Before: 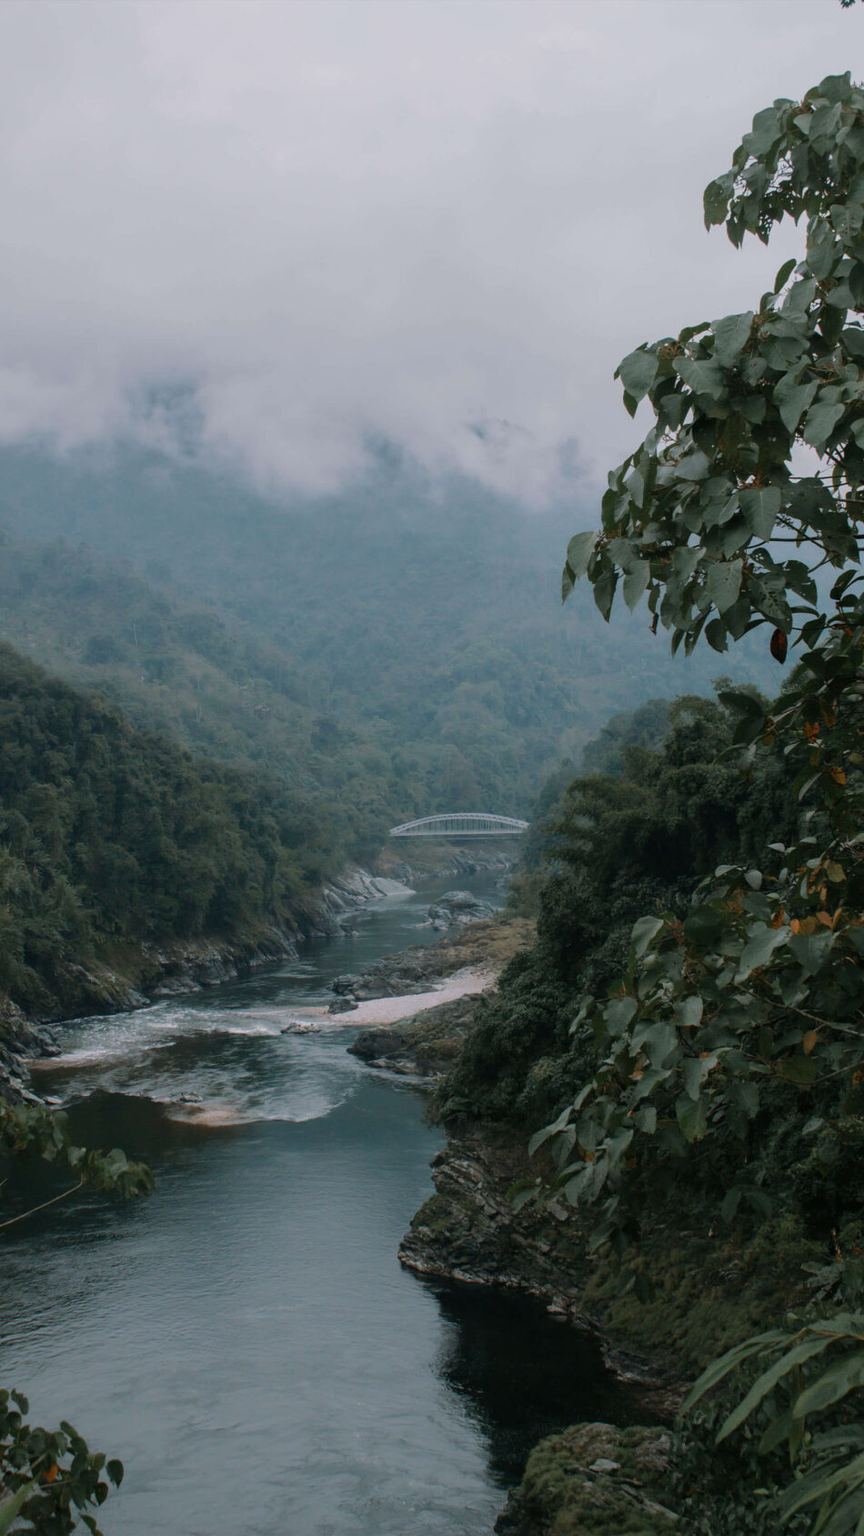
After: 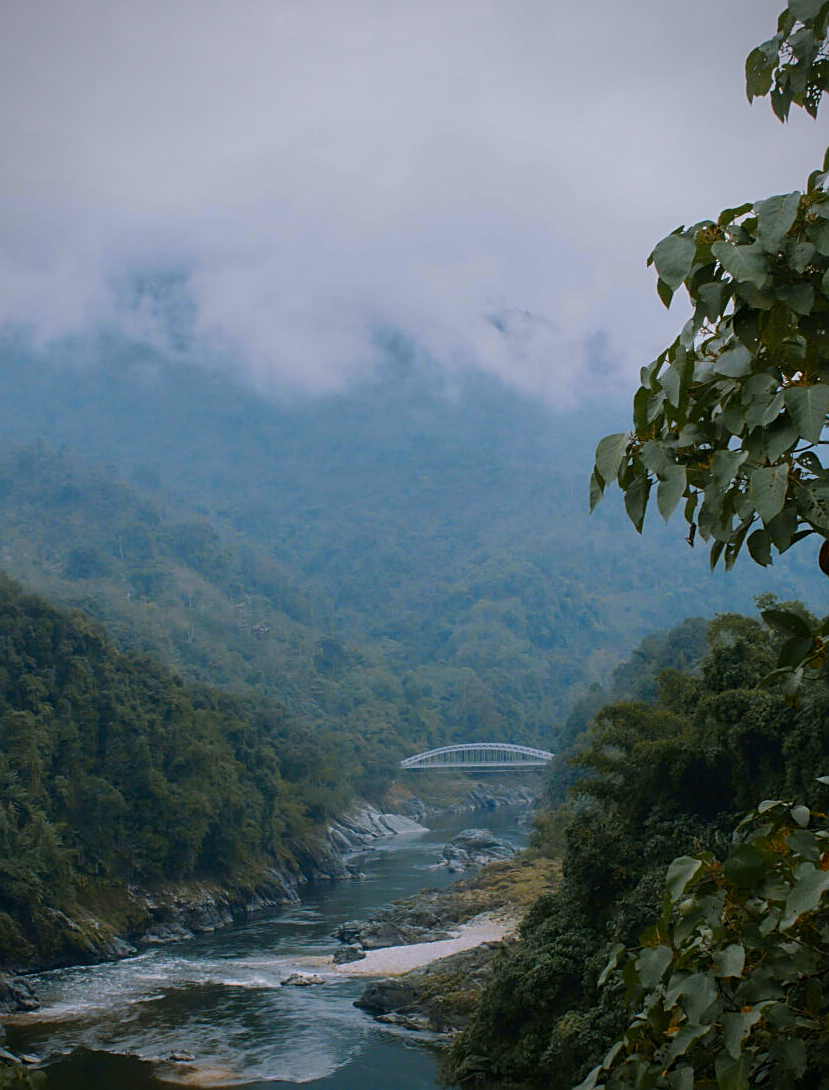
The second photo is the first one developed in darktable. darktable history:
color contrast: green-magenta contrast 1.12, blue-yellow contrast 1.95, unbound 0
crop: left 3.015%, top 8.969%, right 9.647%, bottom 26.457%
vignetting: saturation 0, unbound false
sharpen: on, module defaults
